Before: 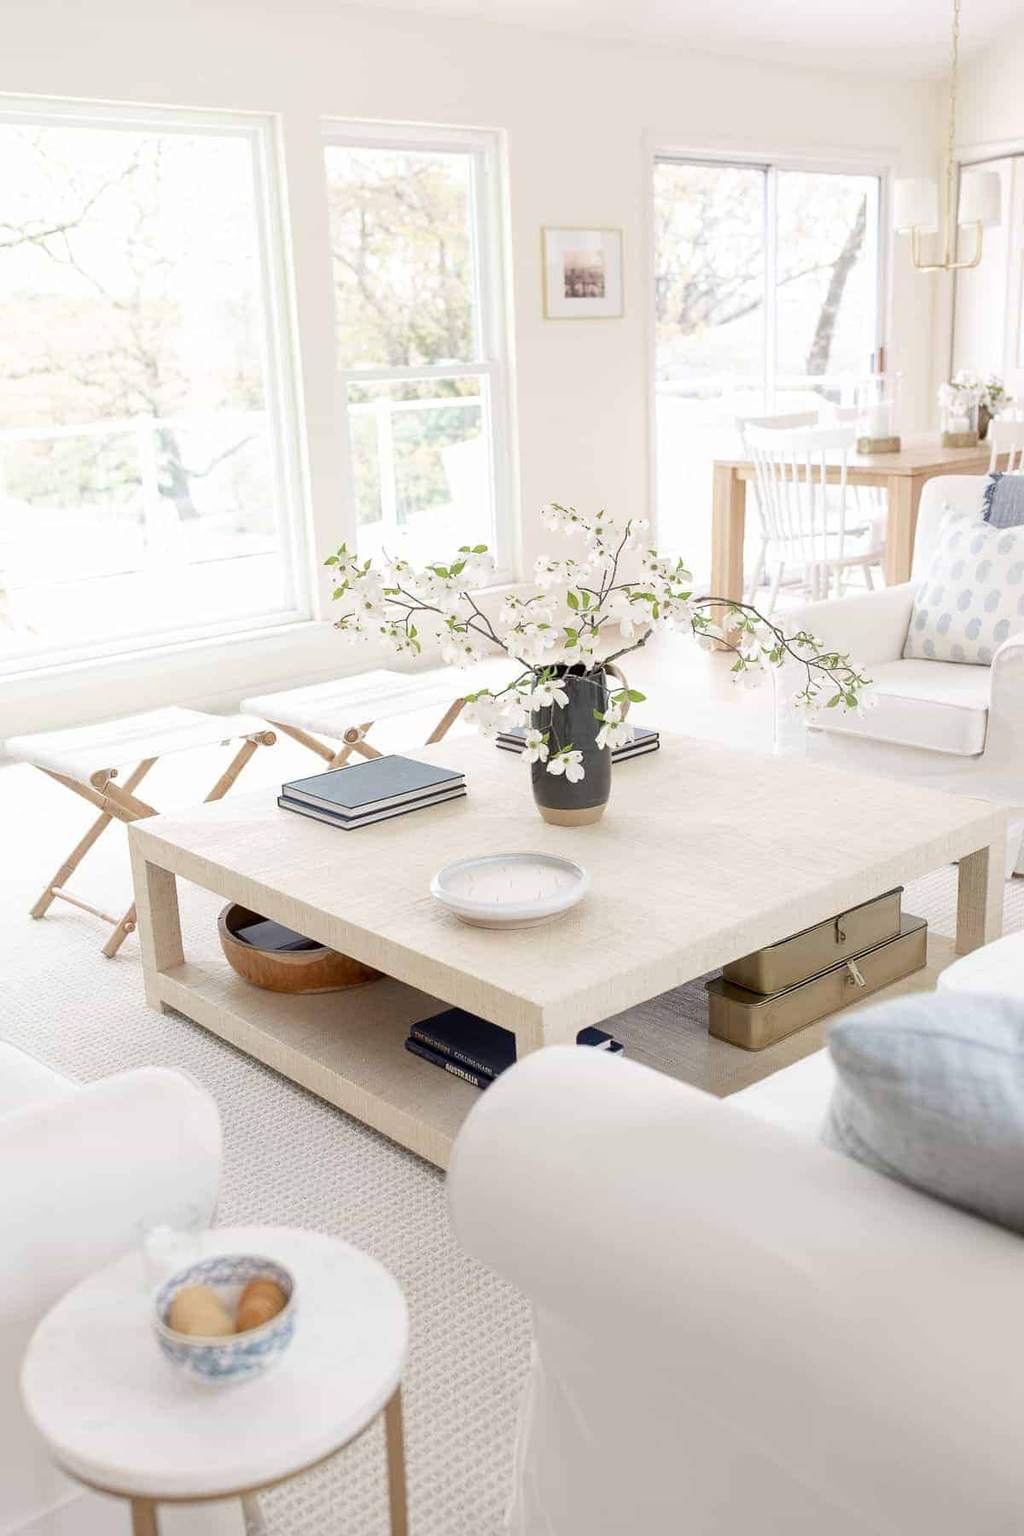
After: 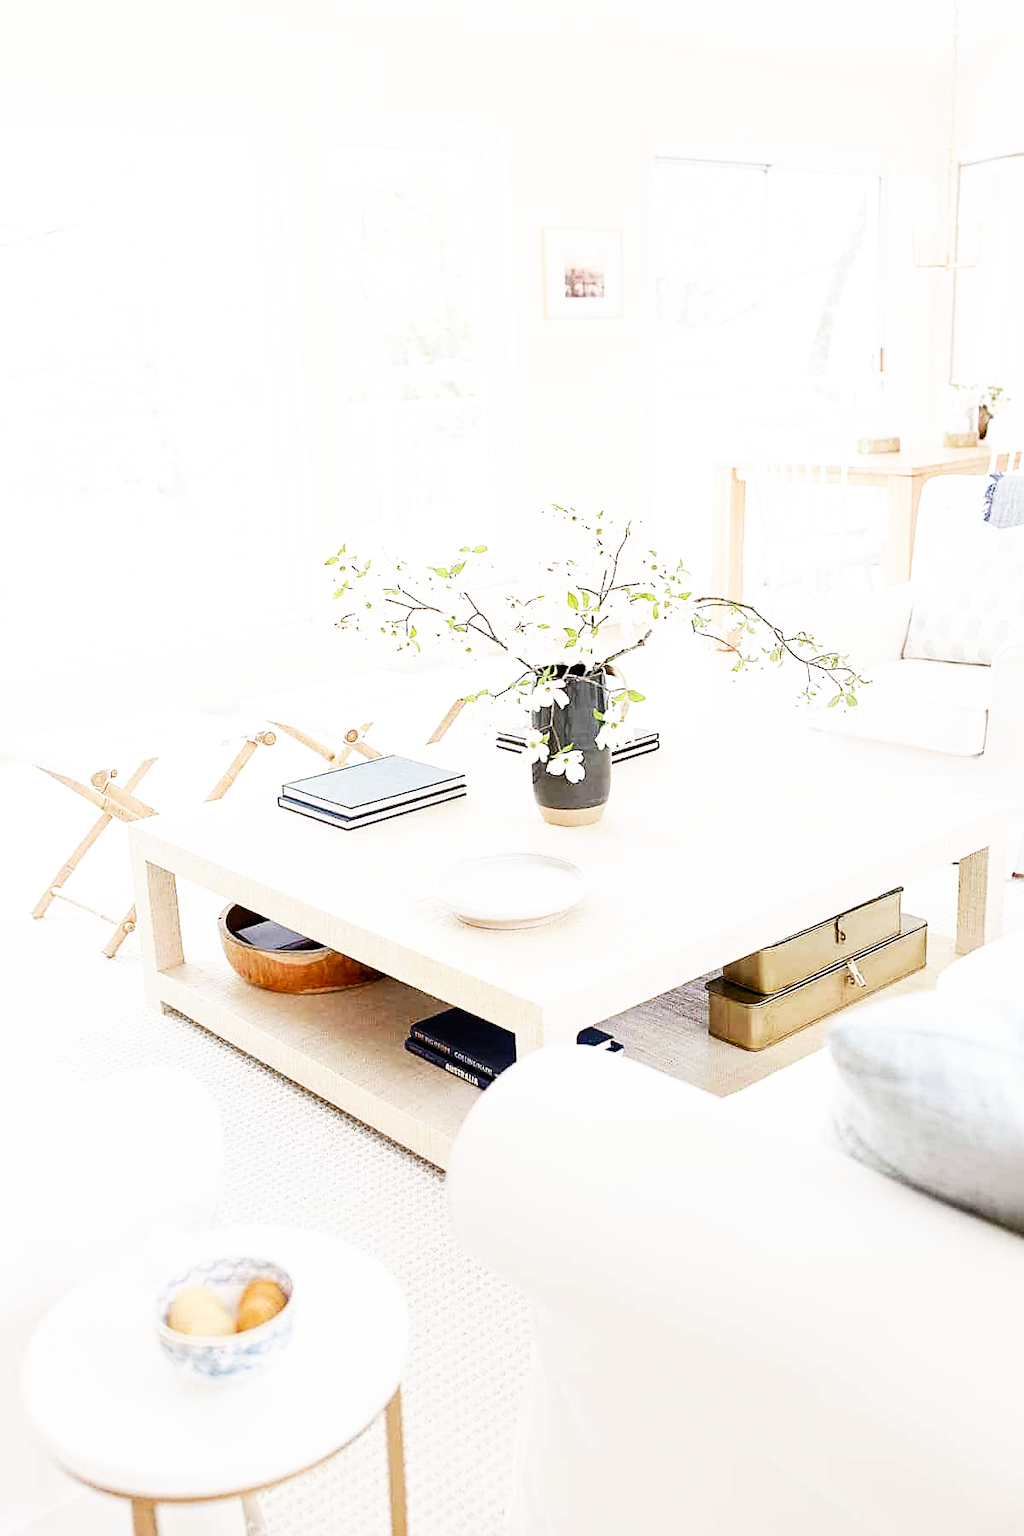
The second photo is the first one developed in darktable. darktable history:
sharpen: amount 0.49
base curve: curves: ch0 [(0, 0) (0.007, 0.004) (0.027, 0.03) (0.046, 0.07) (0.207, 0.54) (0.442, 0.872) (0.673, 0.972) (1, 1)], preserve colors none
